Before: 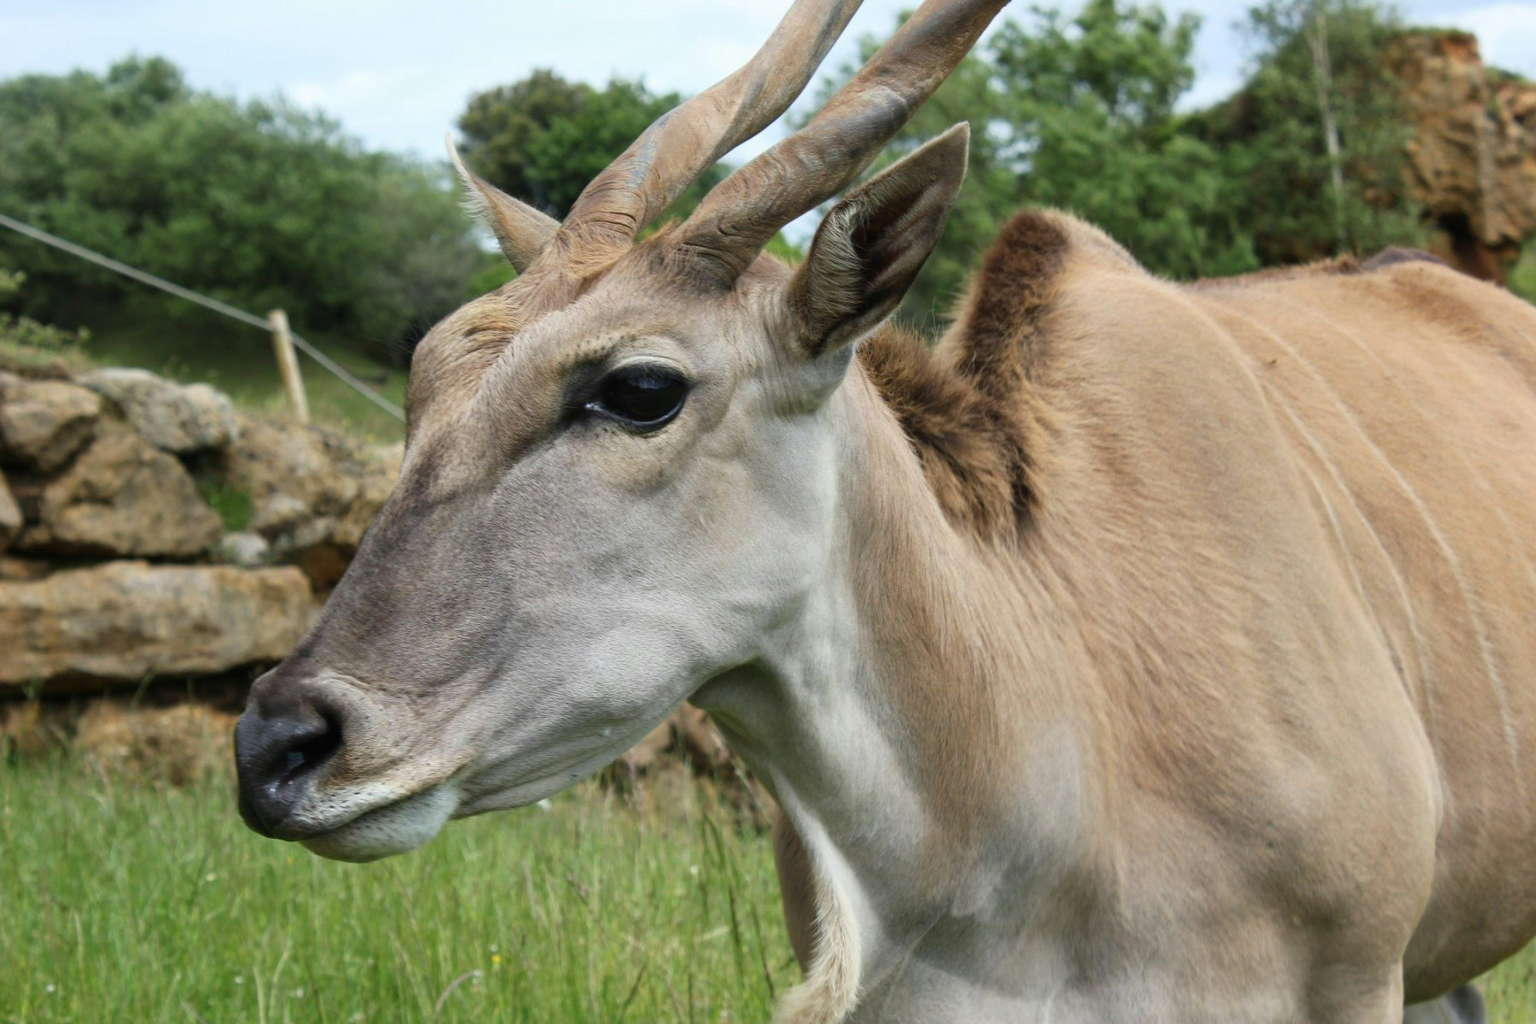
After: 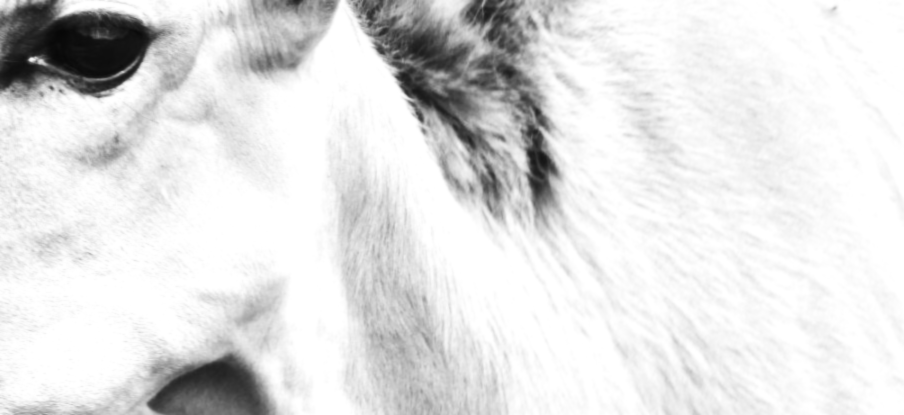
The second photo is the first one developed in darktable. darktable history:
lowpass: radius 0.76, contrast 1.56, saturation 0, unbound 0
exposure: black level correction 0, exposure 1.2 EV, compensate exposure bias true, compensate highlight preservation false
crop: left 36.607%, top 34.735%, right 13.146%, bottom 30.611%
